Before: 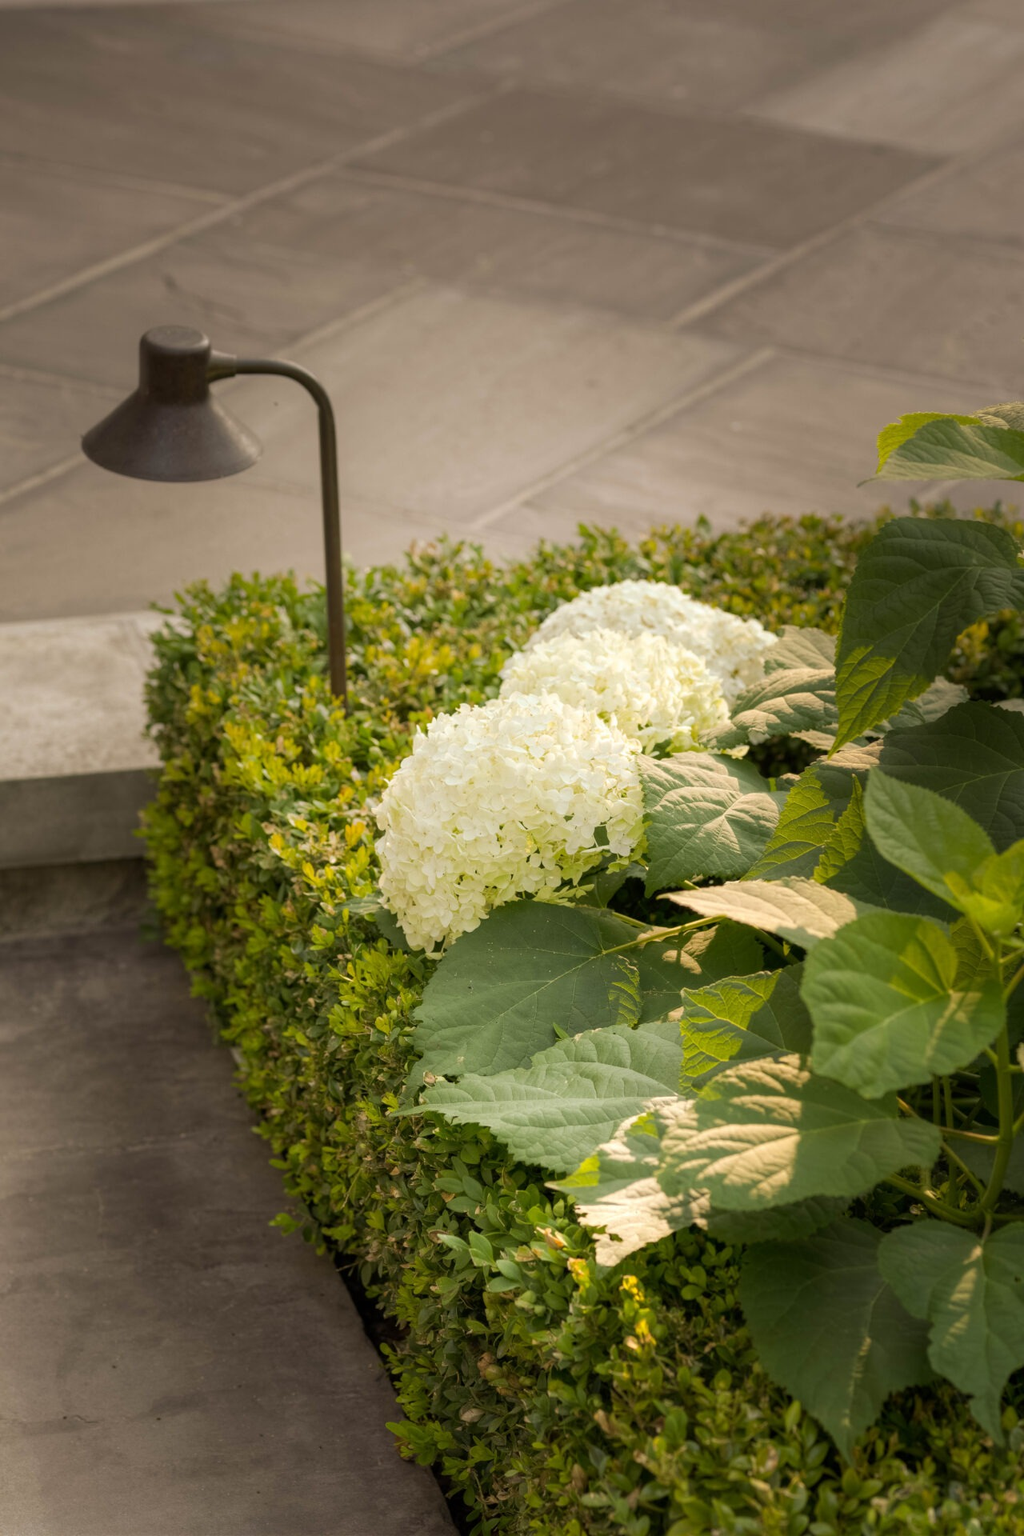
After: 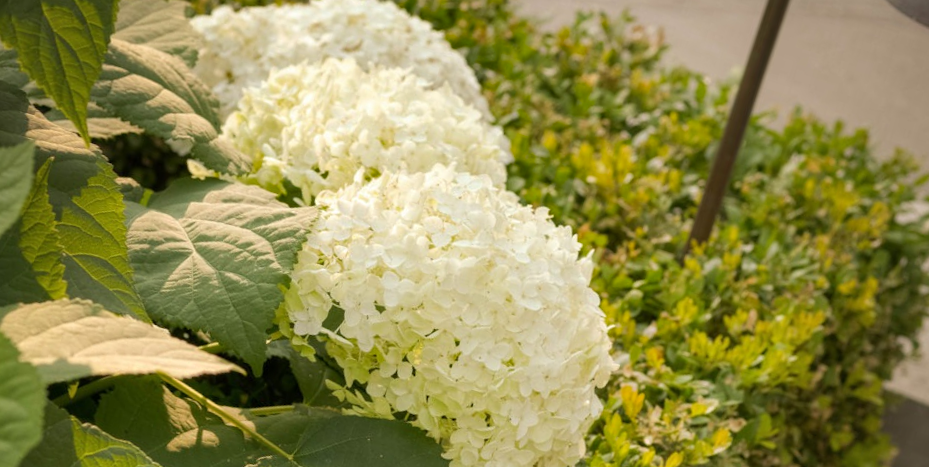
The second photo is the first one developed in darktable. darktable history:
crop and rotate: angle 16.12°, top 30.835%, bottom 35.653%
shadows and highlights: low approximation 0.01, soften with gaussian
